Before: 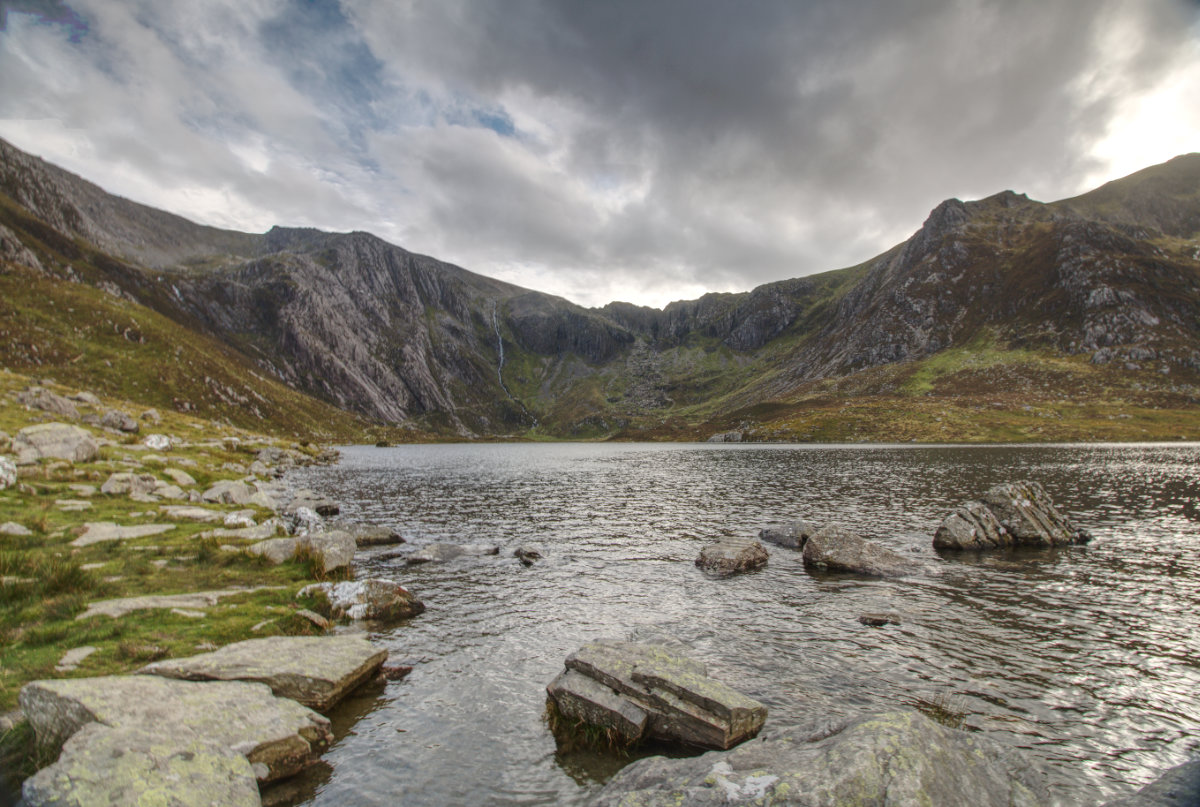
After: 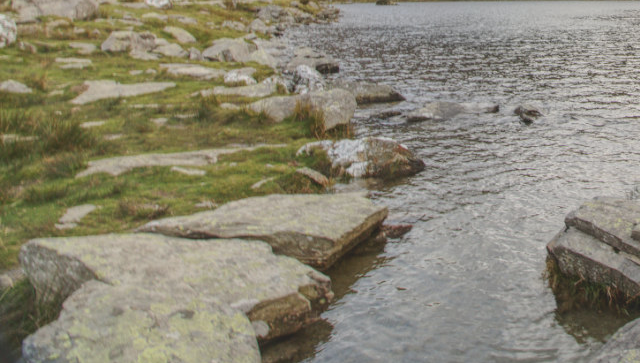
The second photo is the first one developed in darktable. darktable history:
crop and rotate: top 54.778%, right 46.61%, bottom 0.159%
contrast brightness saturation: contrast -0.15, brightness 0.05, saturation -0.12
